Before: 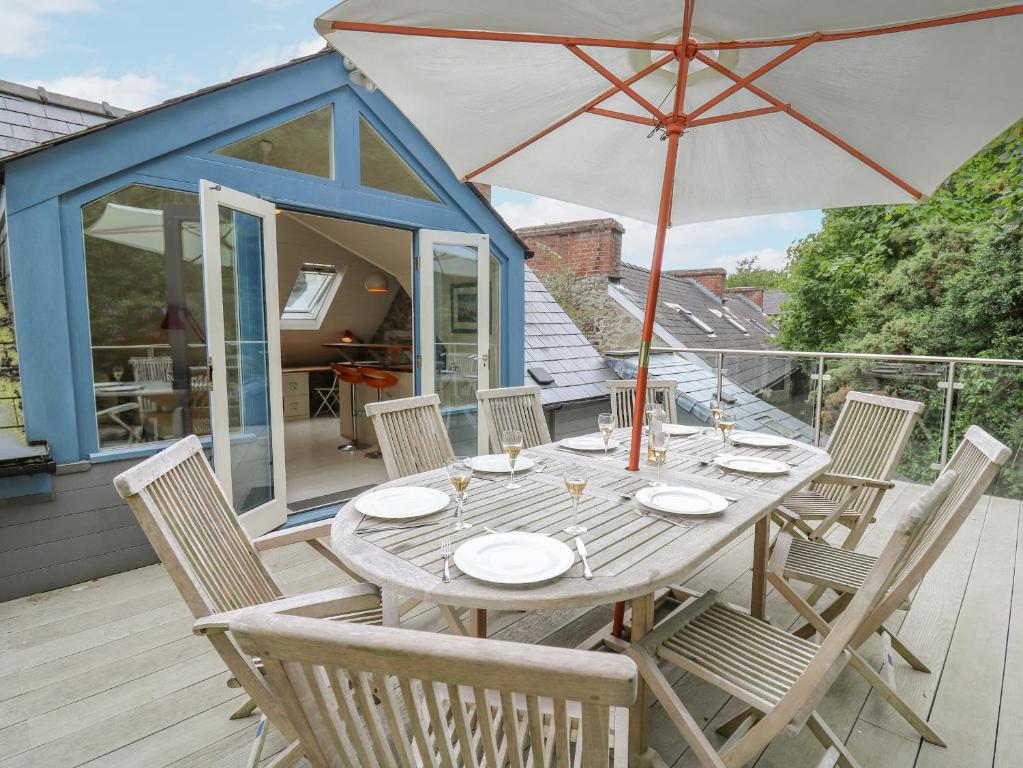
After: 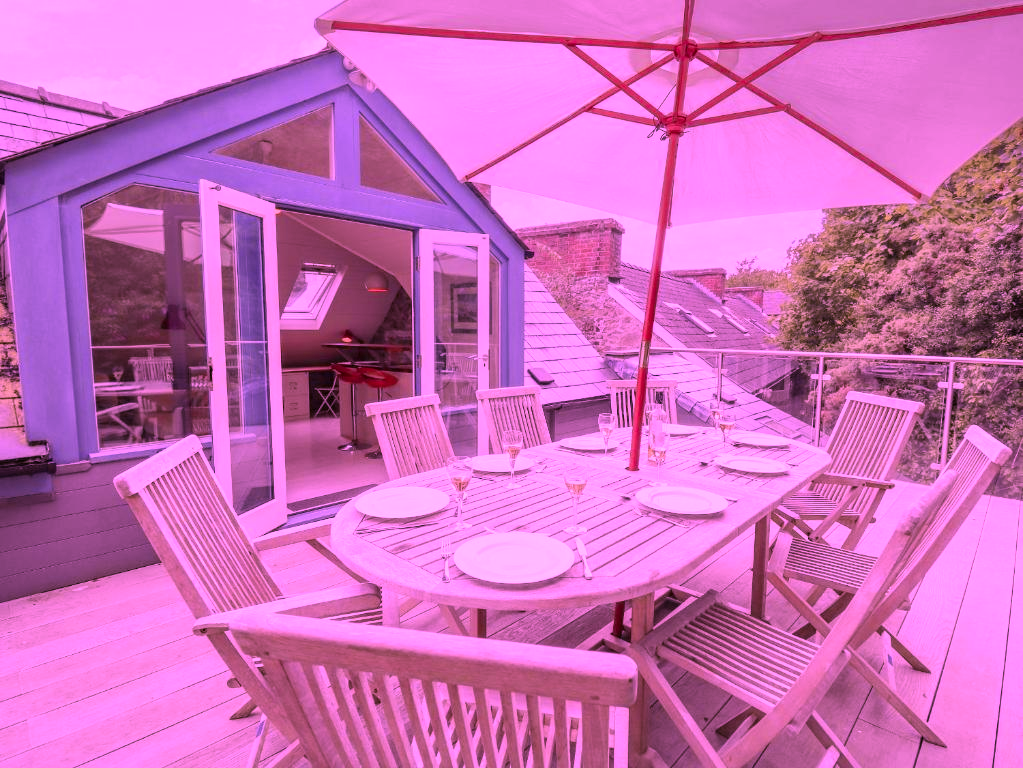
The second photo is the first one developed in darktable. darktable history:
color calibration: illuminant custom, x 0.261, y 0.521, temperature 7029.28 K
